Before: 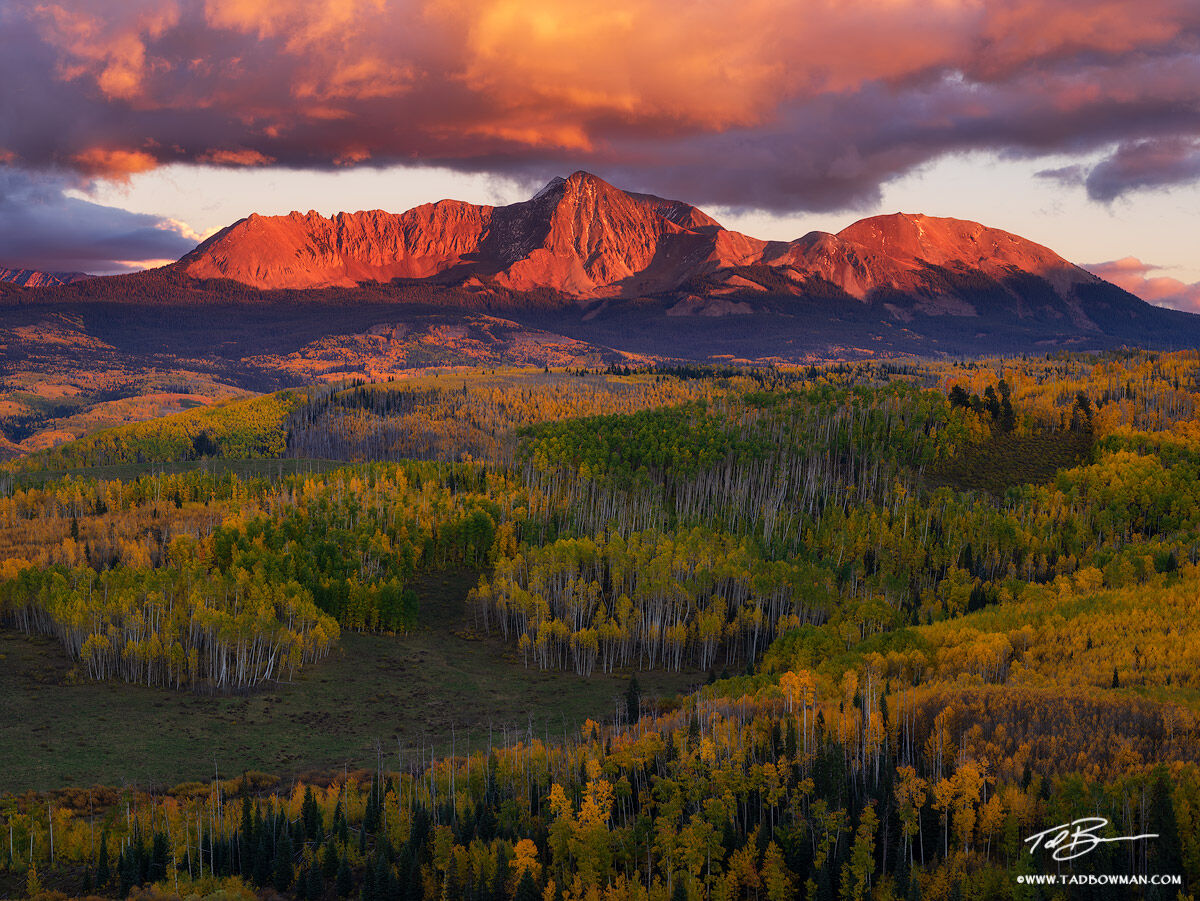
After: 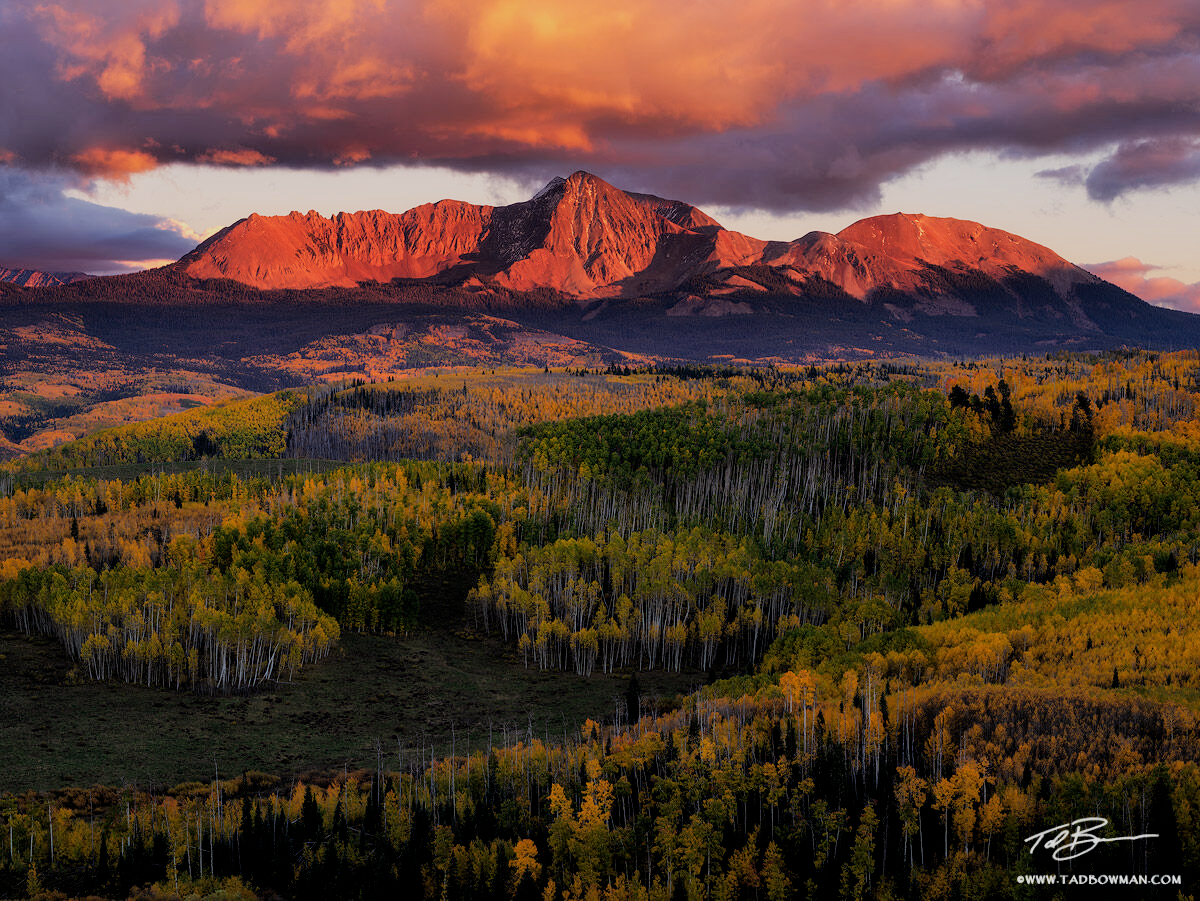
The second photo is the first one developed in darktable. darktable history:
filmic rgb: black relative exposure -7.73 EV, white relative exposure 4.44 EV, target black luminance 0%, hardness 3.76, latitude 50.77%, contrast 1.076, highlights saturation mix 9.26%, shadows ↔ highlights balance -0.256%
